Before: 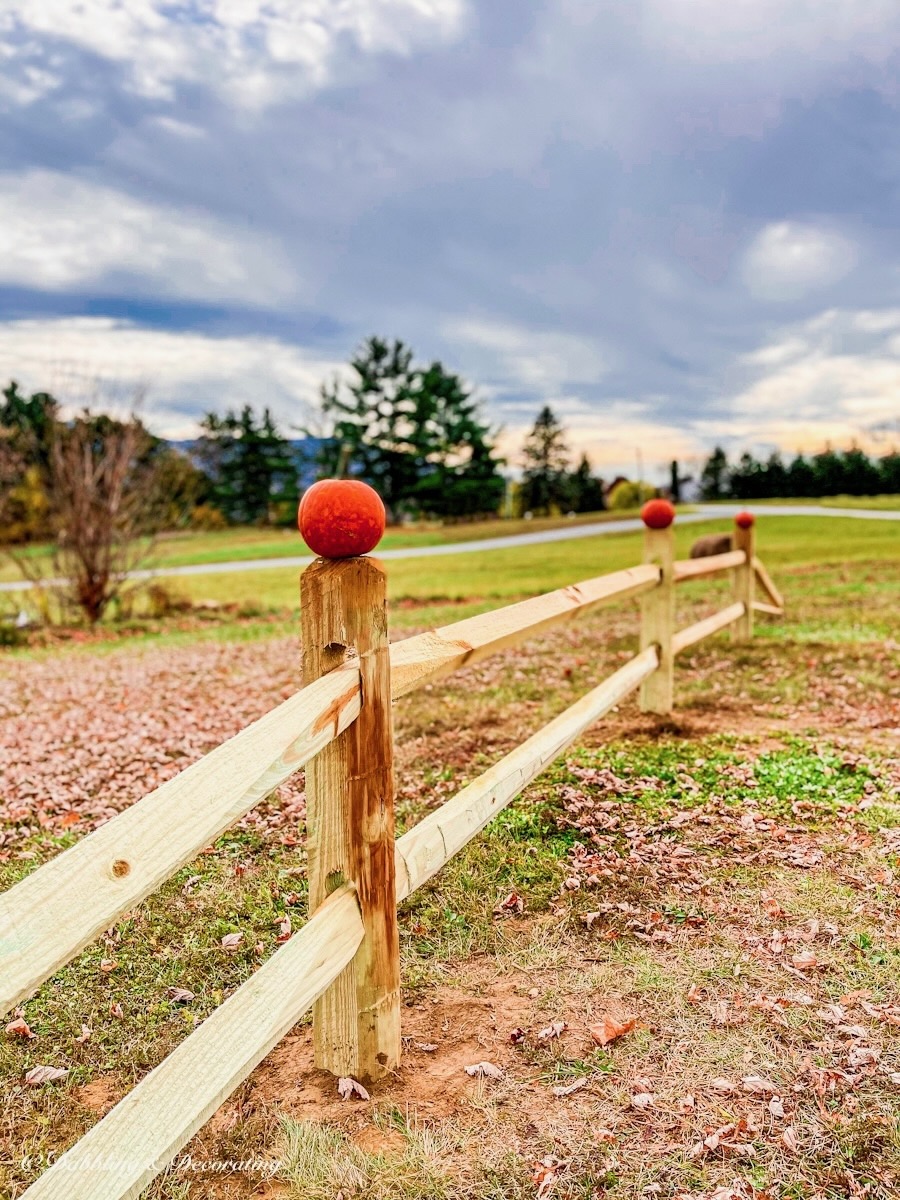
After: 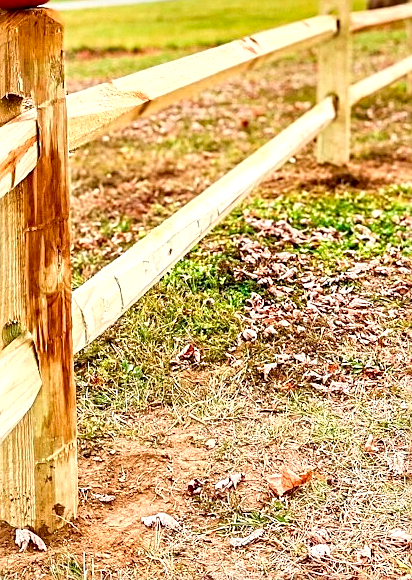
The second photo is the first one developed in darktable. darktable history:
crop: left 35.976%, top 45.819%, right 18.162%, bottom 5.807%
sharpen: on, module defaults
exposure: black level correction 0.001, exposure 0.5 EV, compensate exposure bias true, compensate highlight preservation false
